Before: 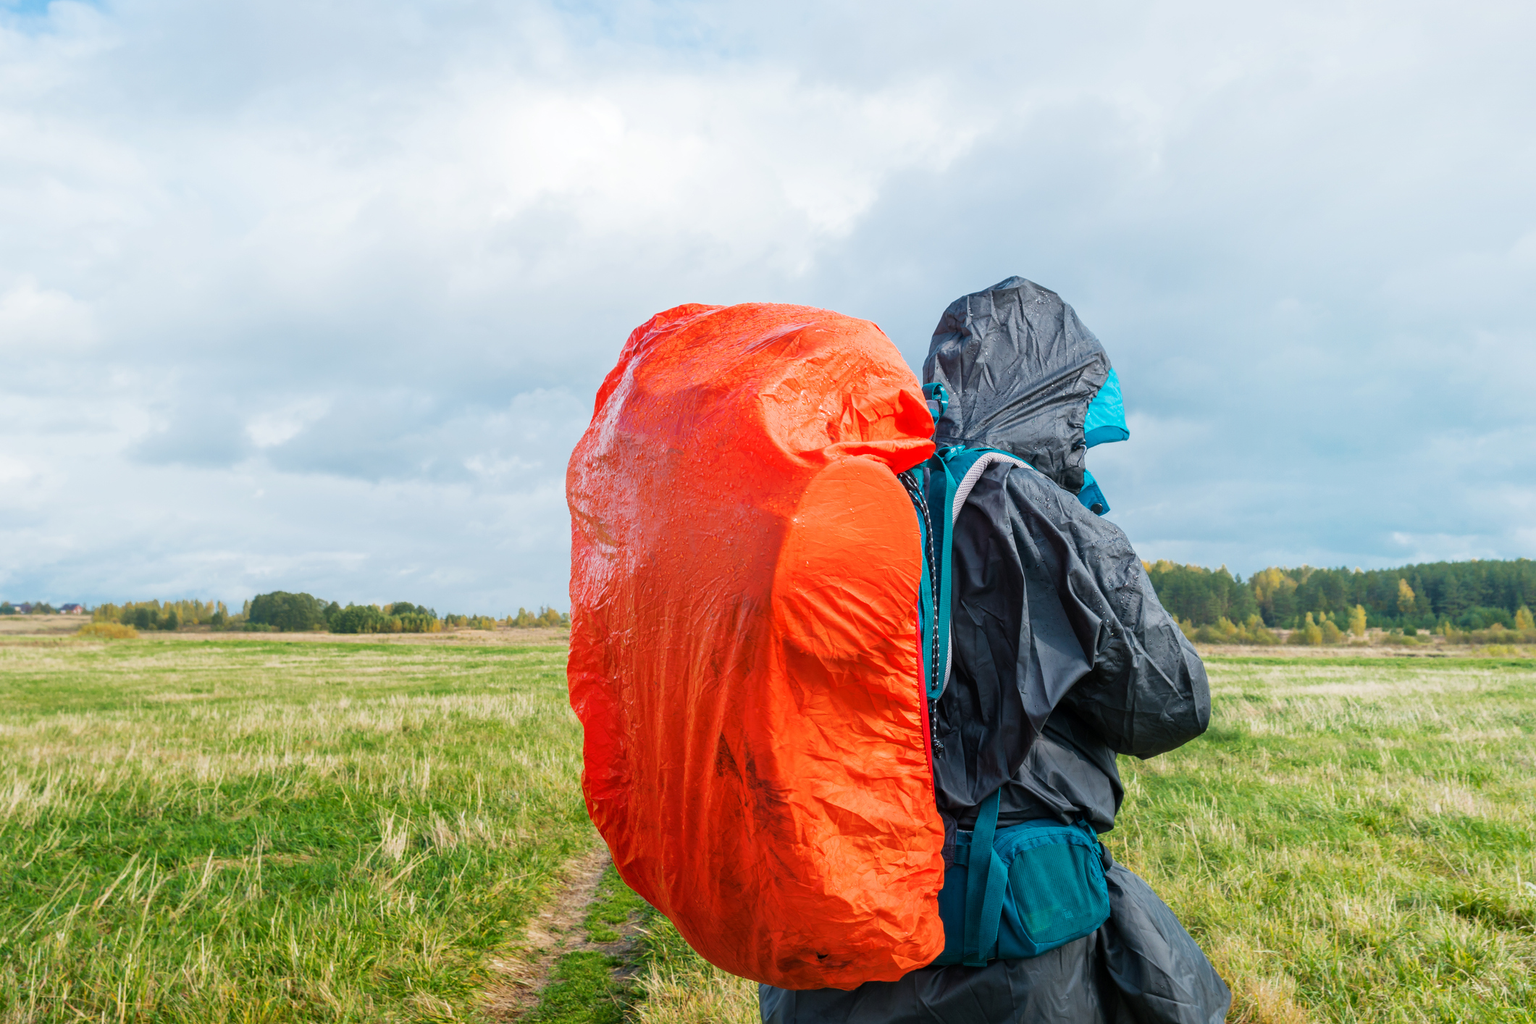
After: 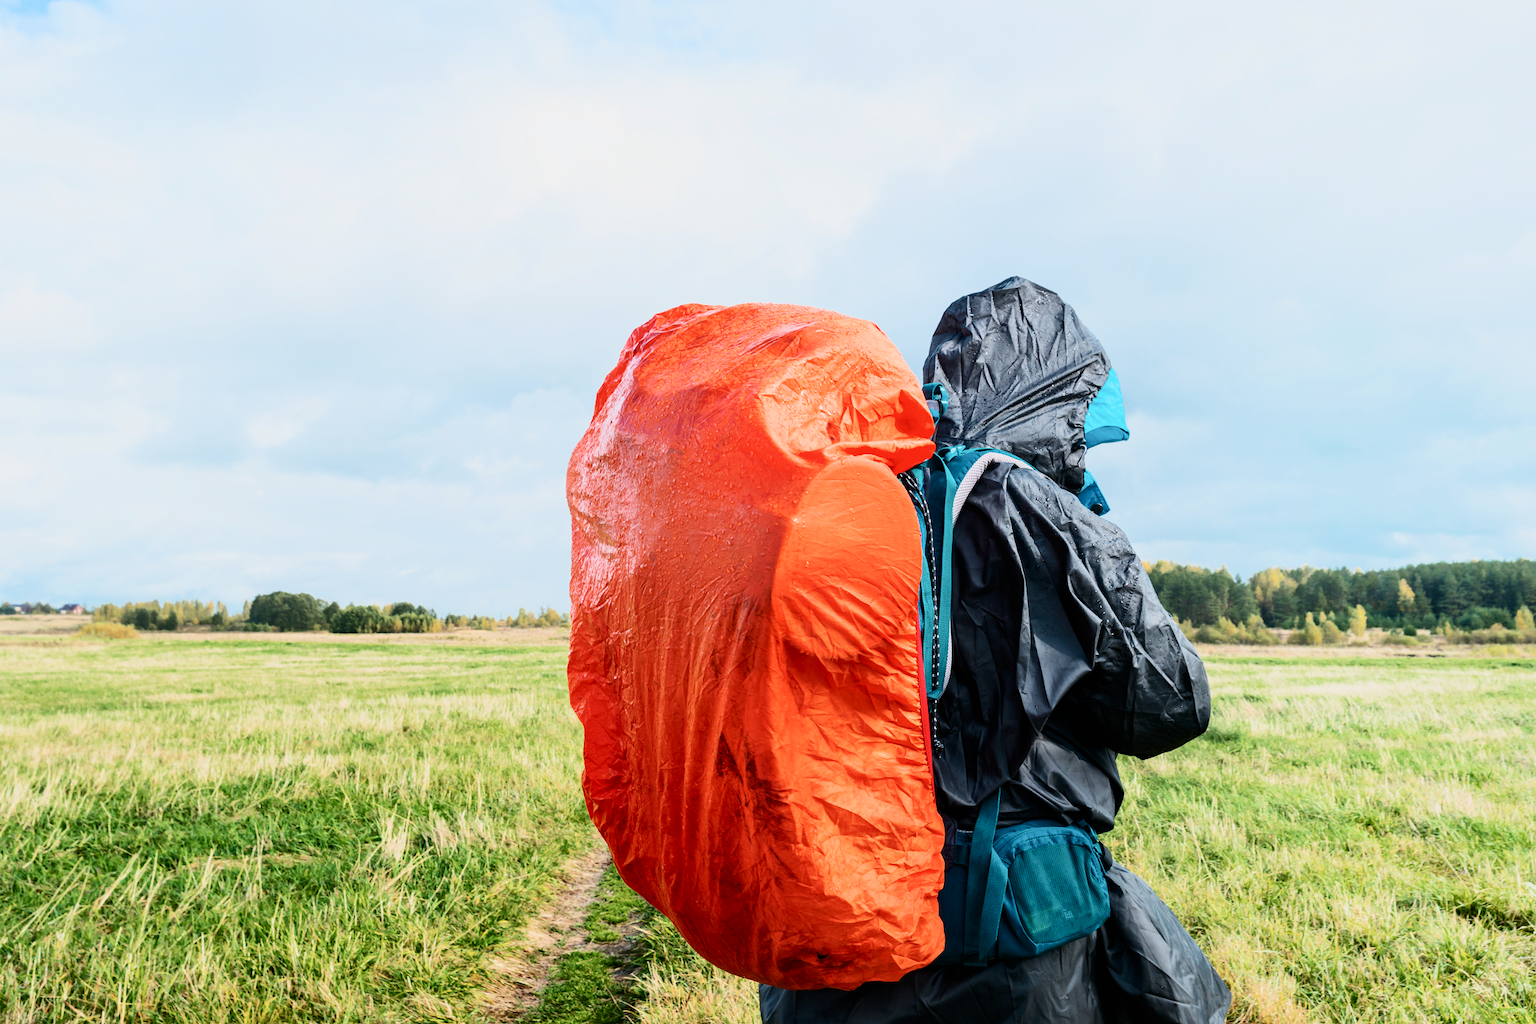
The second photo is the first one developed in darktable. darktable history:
filmic rgb: black relative exposure -7.47 EV, white relative exposure 4.85 EV, hardness 3.4, color science v6 (2022)
contrast brightness saturation: contrast 0.383, brightness 0.101
